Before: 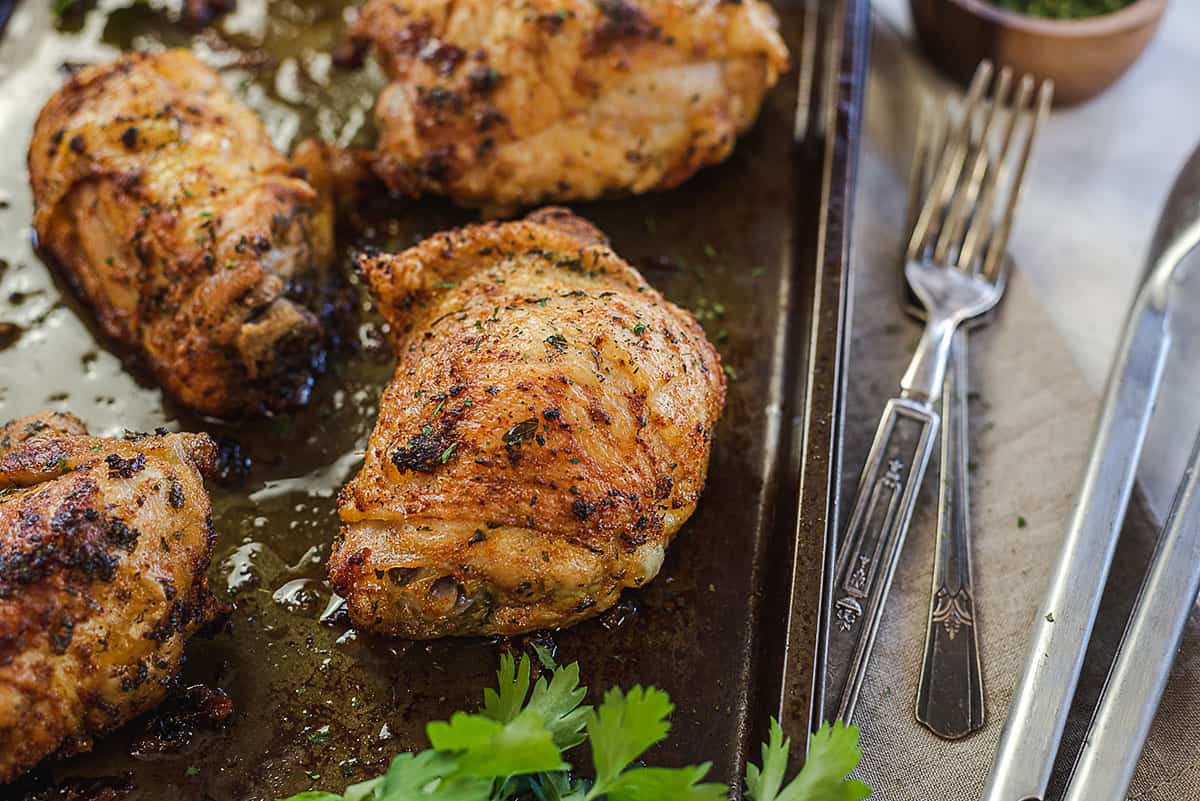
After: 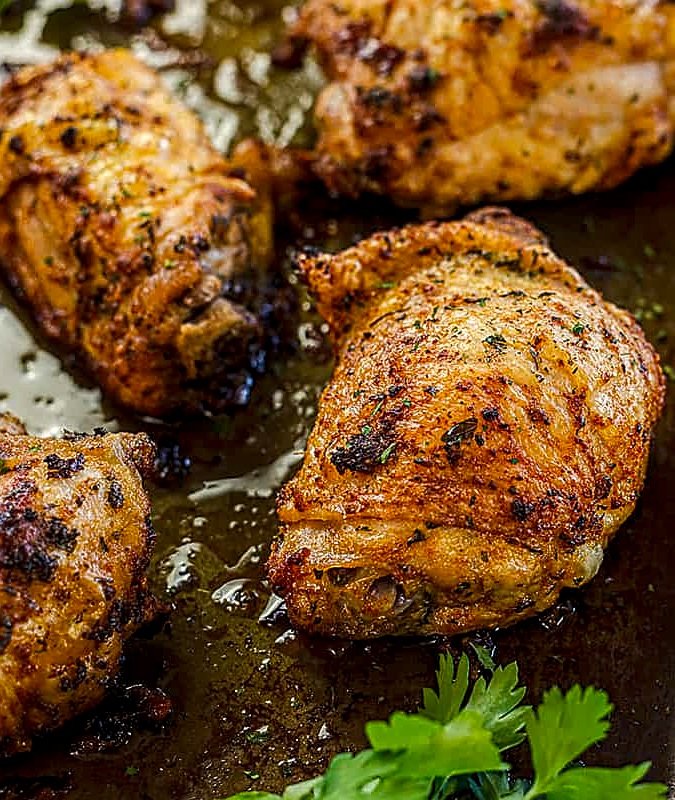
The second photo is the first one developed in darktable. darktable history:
color balance: output saturation 120%
crop: left 5.114%, right 38.589%
exposure: exposure -0.064 EV, compensate highlight preservation false
sharpen: on, module defaults
local contrast: detail 144%
shadows and highlights: shadows -54.3, highlights 86.09, soften with gaussian
